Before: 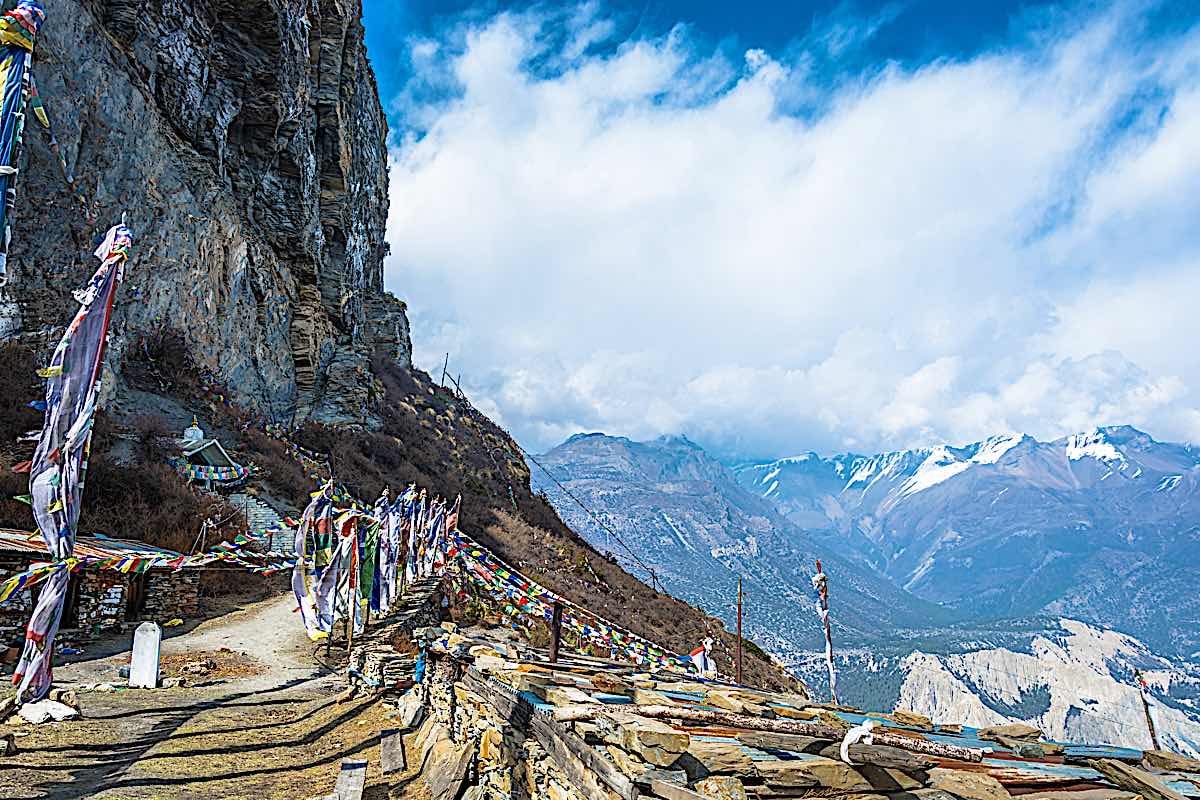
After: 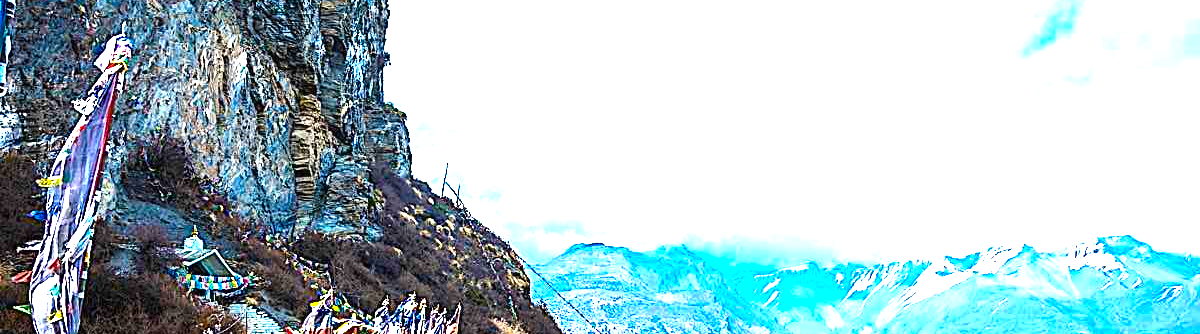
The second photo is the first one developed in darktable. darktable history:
crop and rotate: top 23.84%, bottom 34.294%
color balance rgb: linear chroma grading › global chroma 9%, perceptual saturation grading › global saturation 36%, perceptual saturation grading › shadows 35%, perceptual brilliance grading › global brilliance 15%, perceptual brilliance grading › shadows -35%, global vibrance 15%
exposure: exposure 1.15 EV, compensate highlight preservation false
color zones: curves: ch1 [(0.077, 0.436) (0.25, 0.5) (0.75, 0.5)]
